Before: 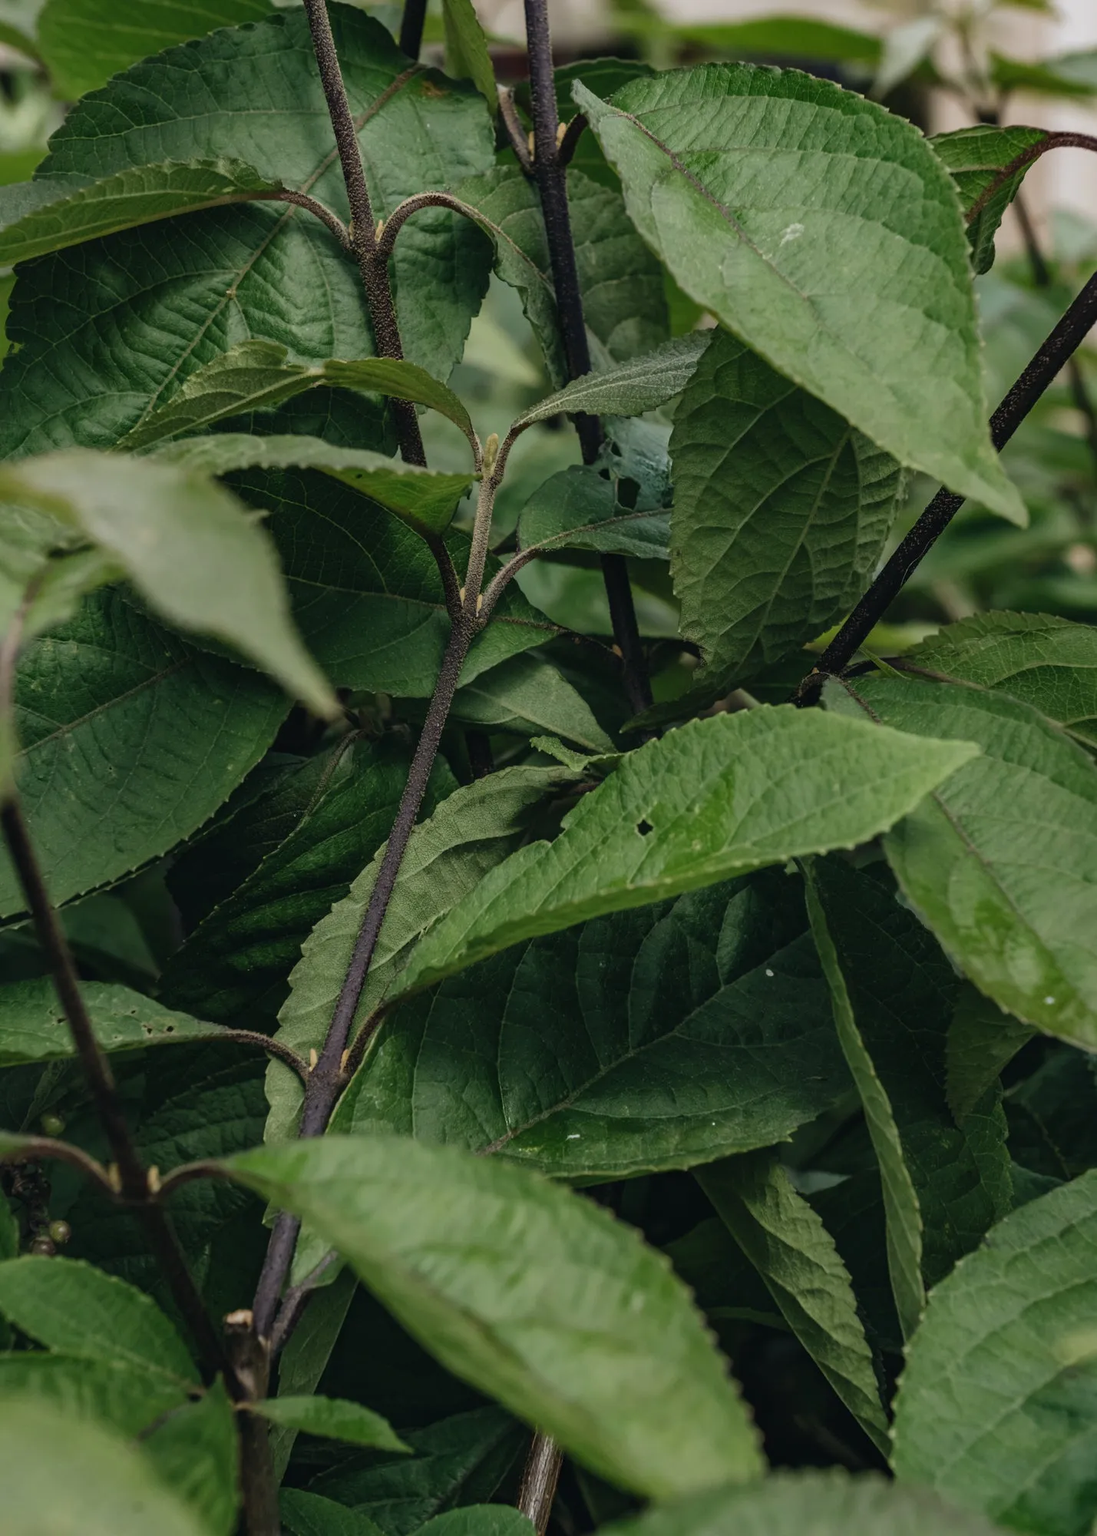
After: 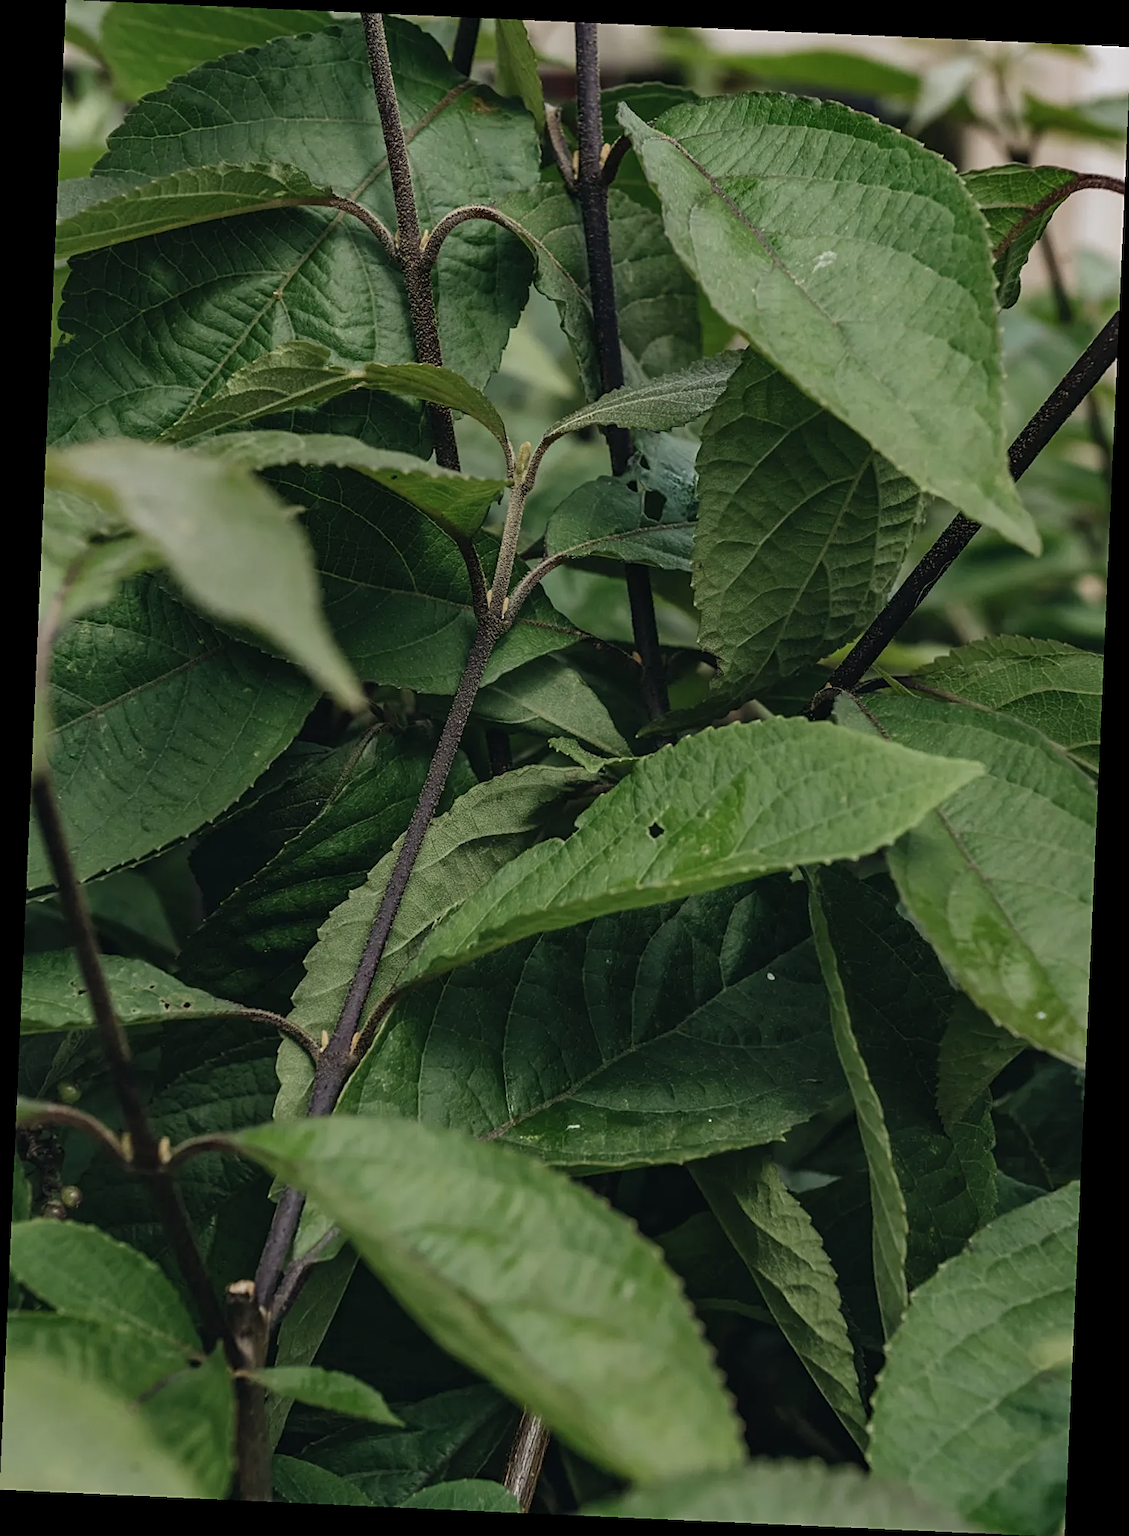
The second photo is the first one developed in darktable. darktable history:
contrast brightness saturation: saturation -0.062
shadows and highlights: shadows 19.42, highlights -85.21, soften with gaussian
sharpen: on, module defaults
crop and rotate: angle -2.56°
